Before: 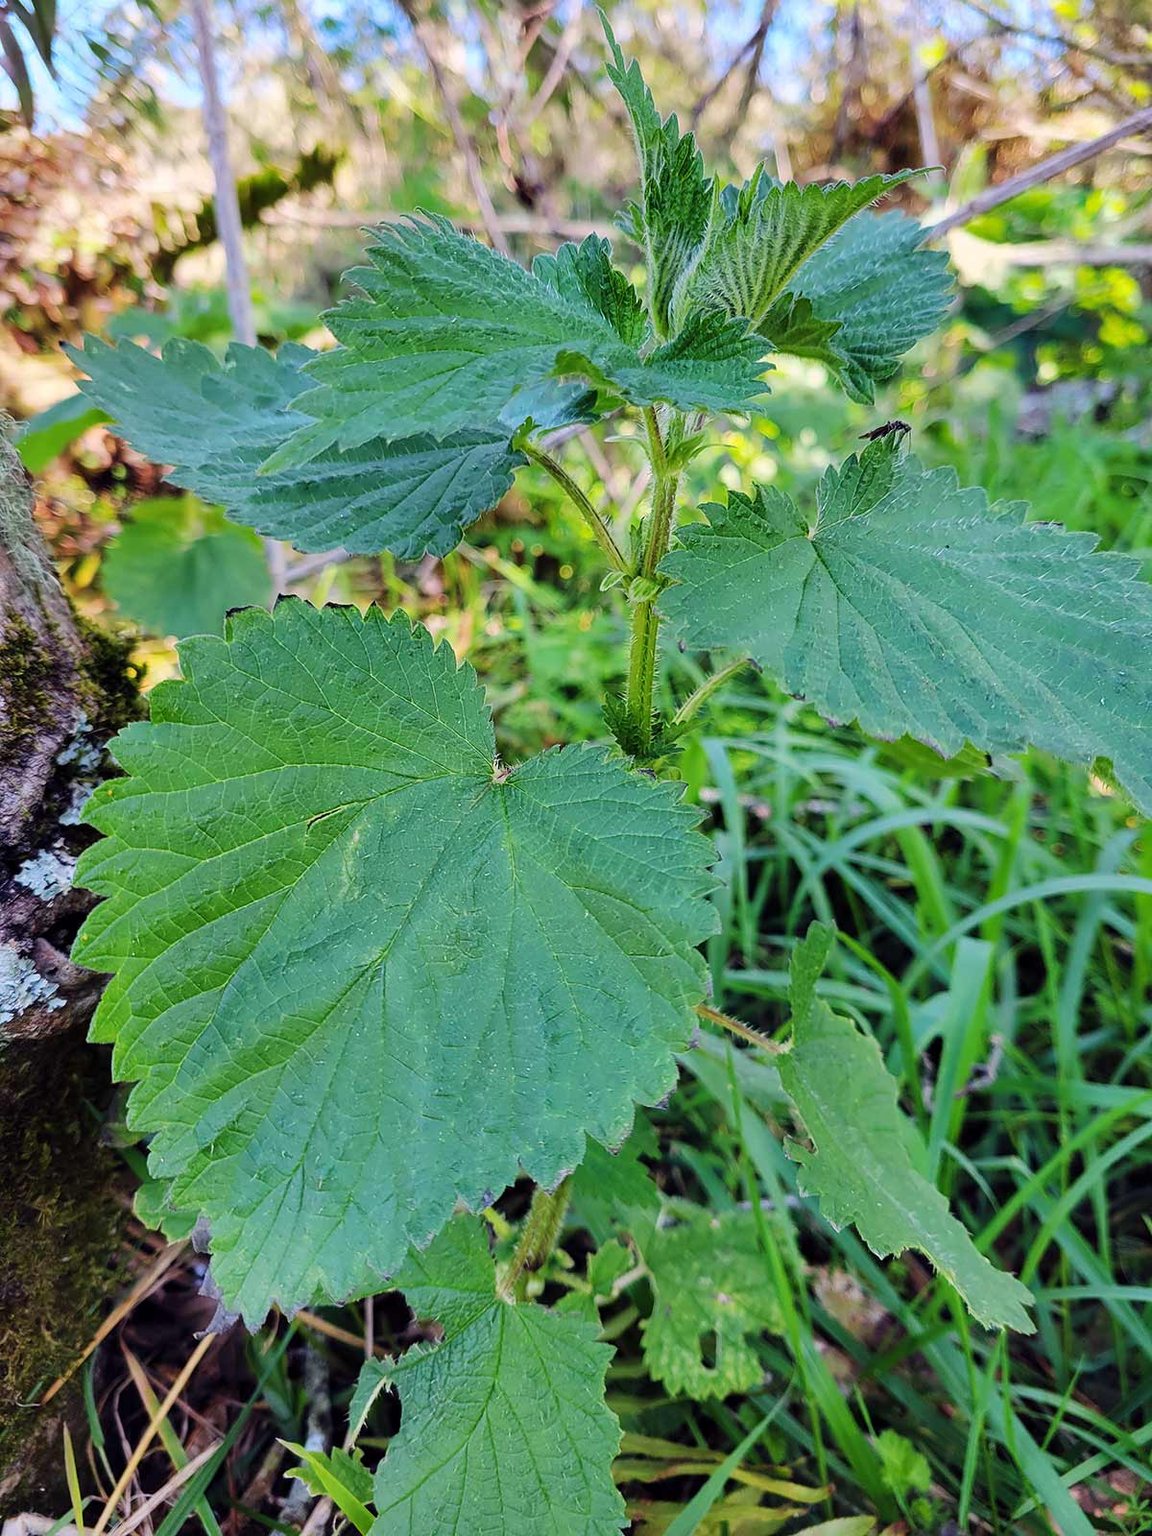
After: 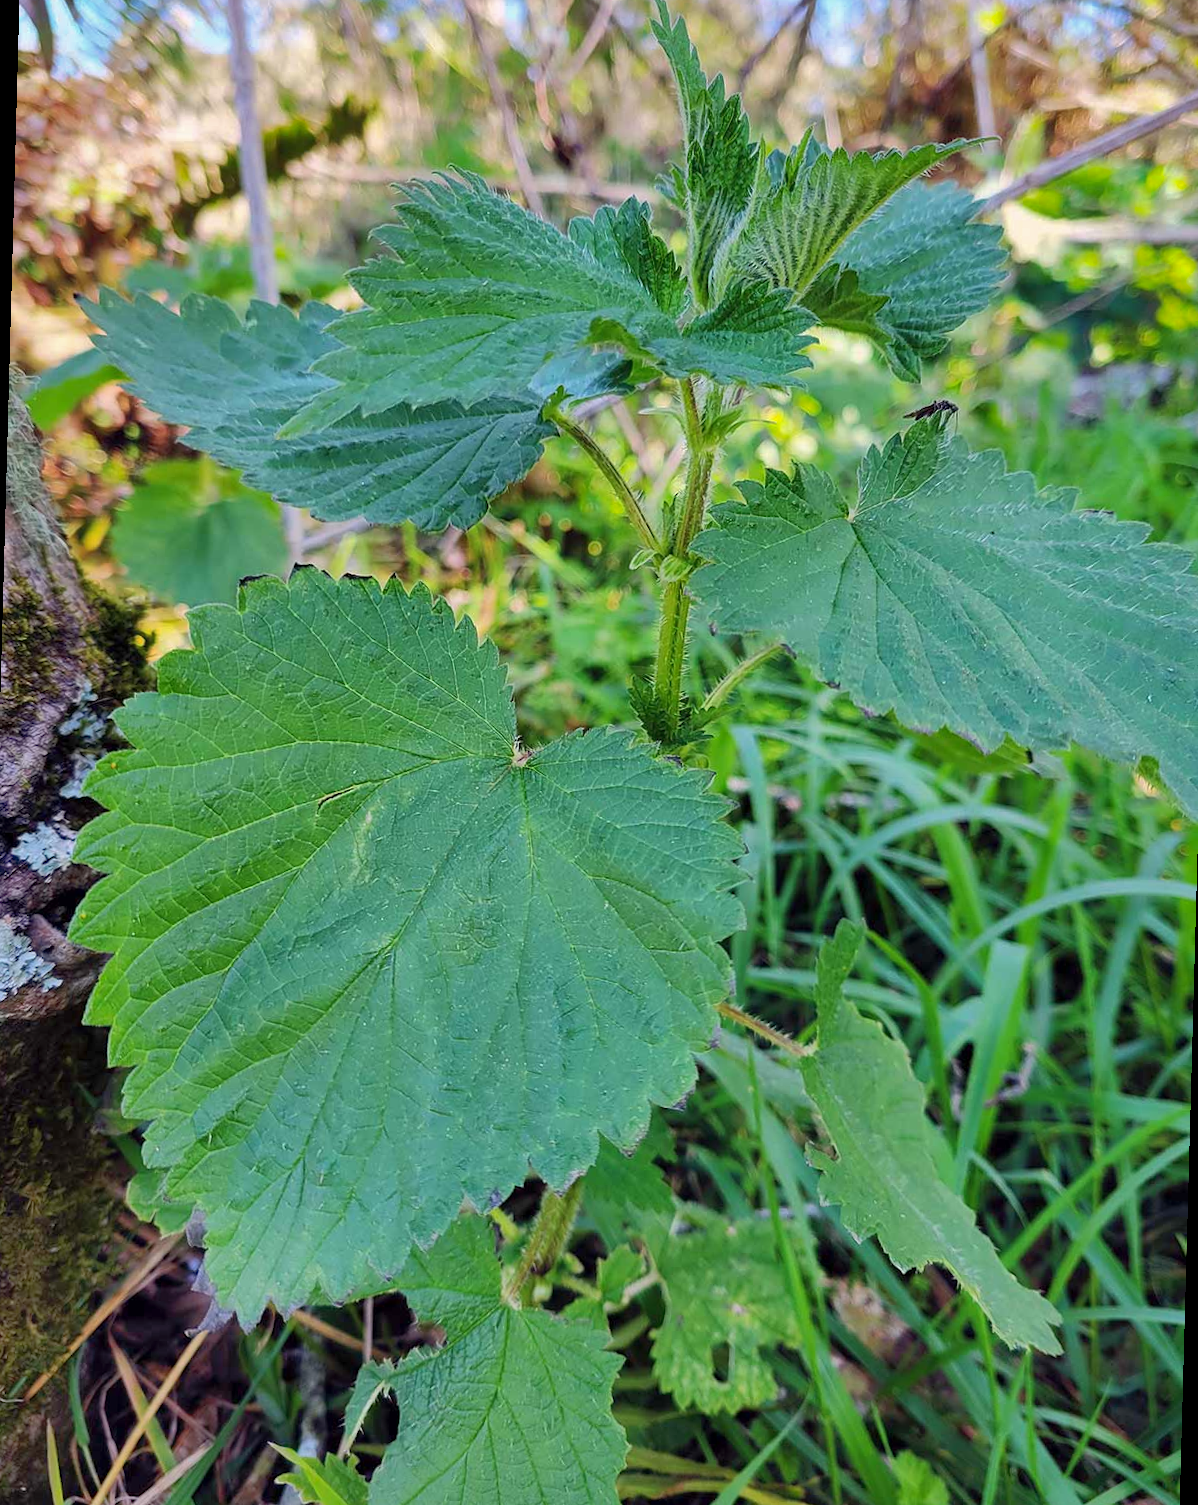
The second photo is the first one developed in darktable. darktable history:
rotate and perspective: rotation 1.57°, crop left 0.018, crop right 0.982, crop top 0.039, crop bottom 0.961
shadows and highlights: on, module defaults
